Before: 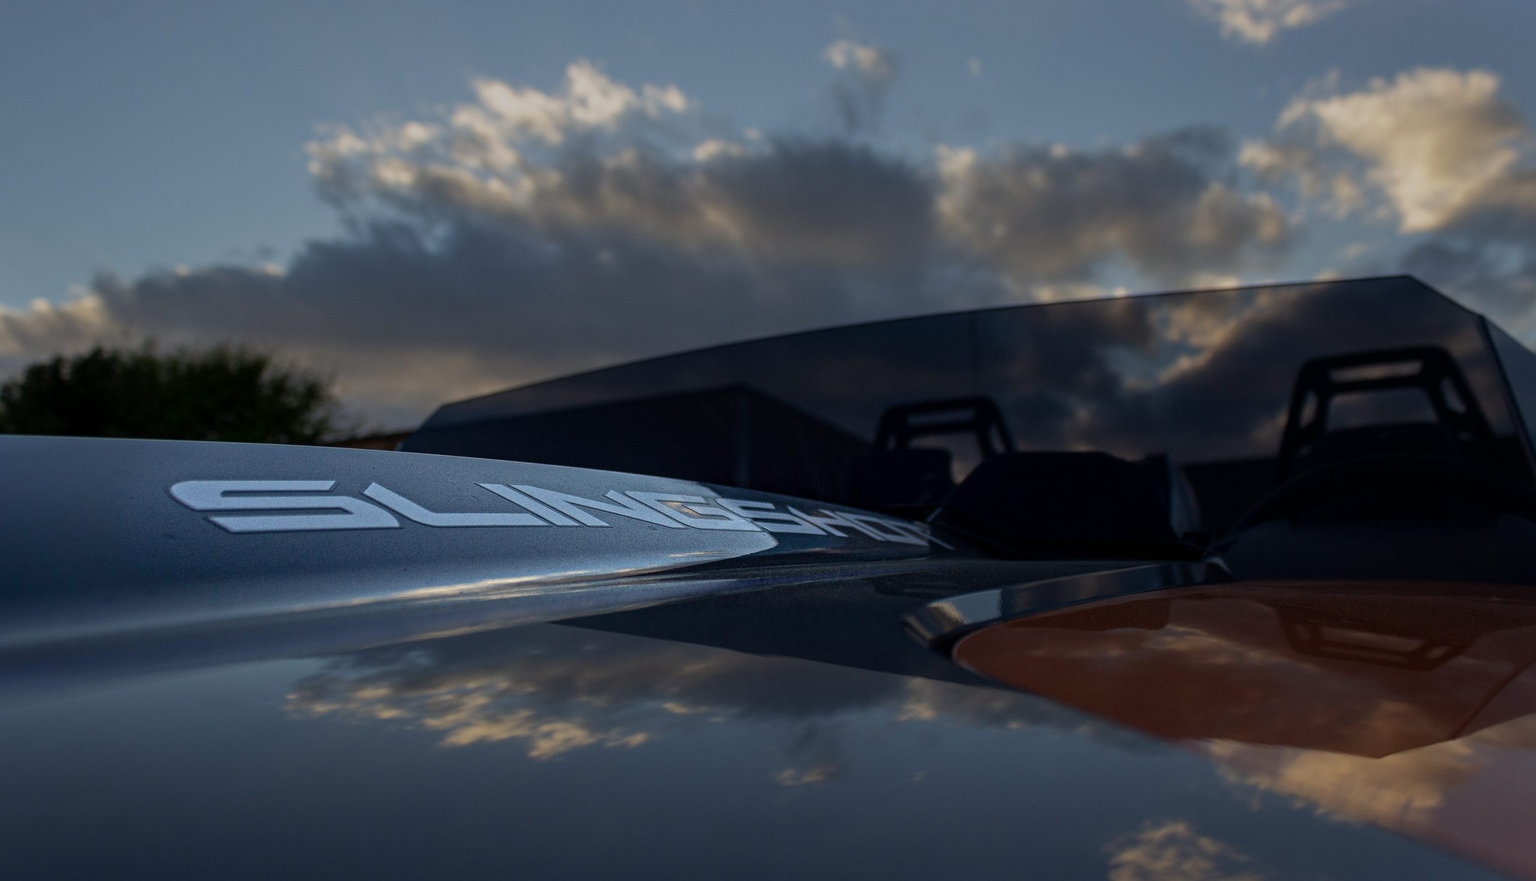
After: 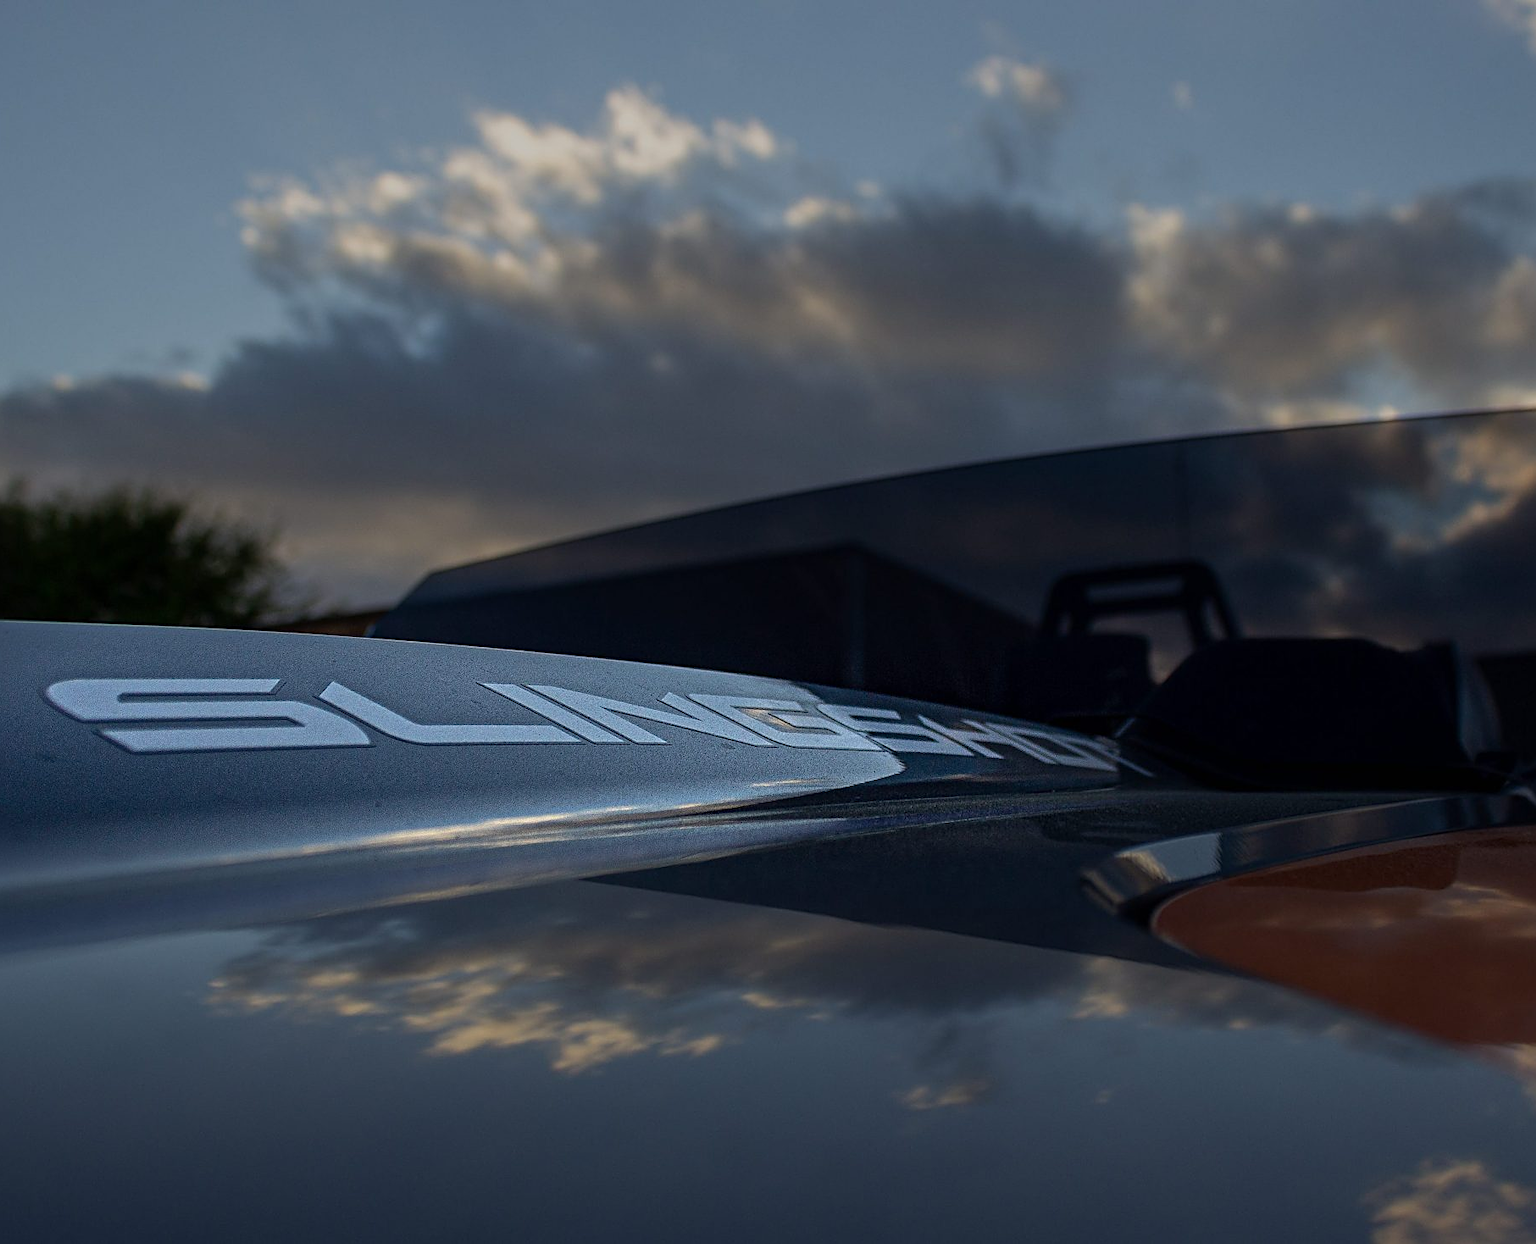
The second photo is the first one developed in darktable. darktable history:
sharpen: on, module defaults
crop and rotate: left 8.966%, right 20.194%
